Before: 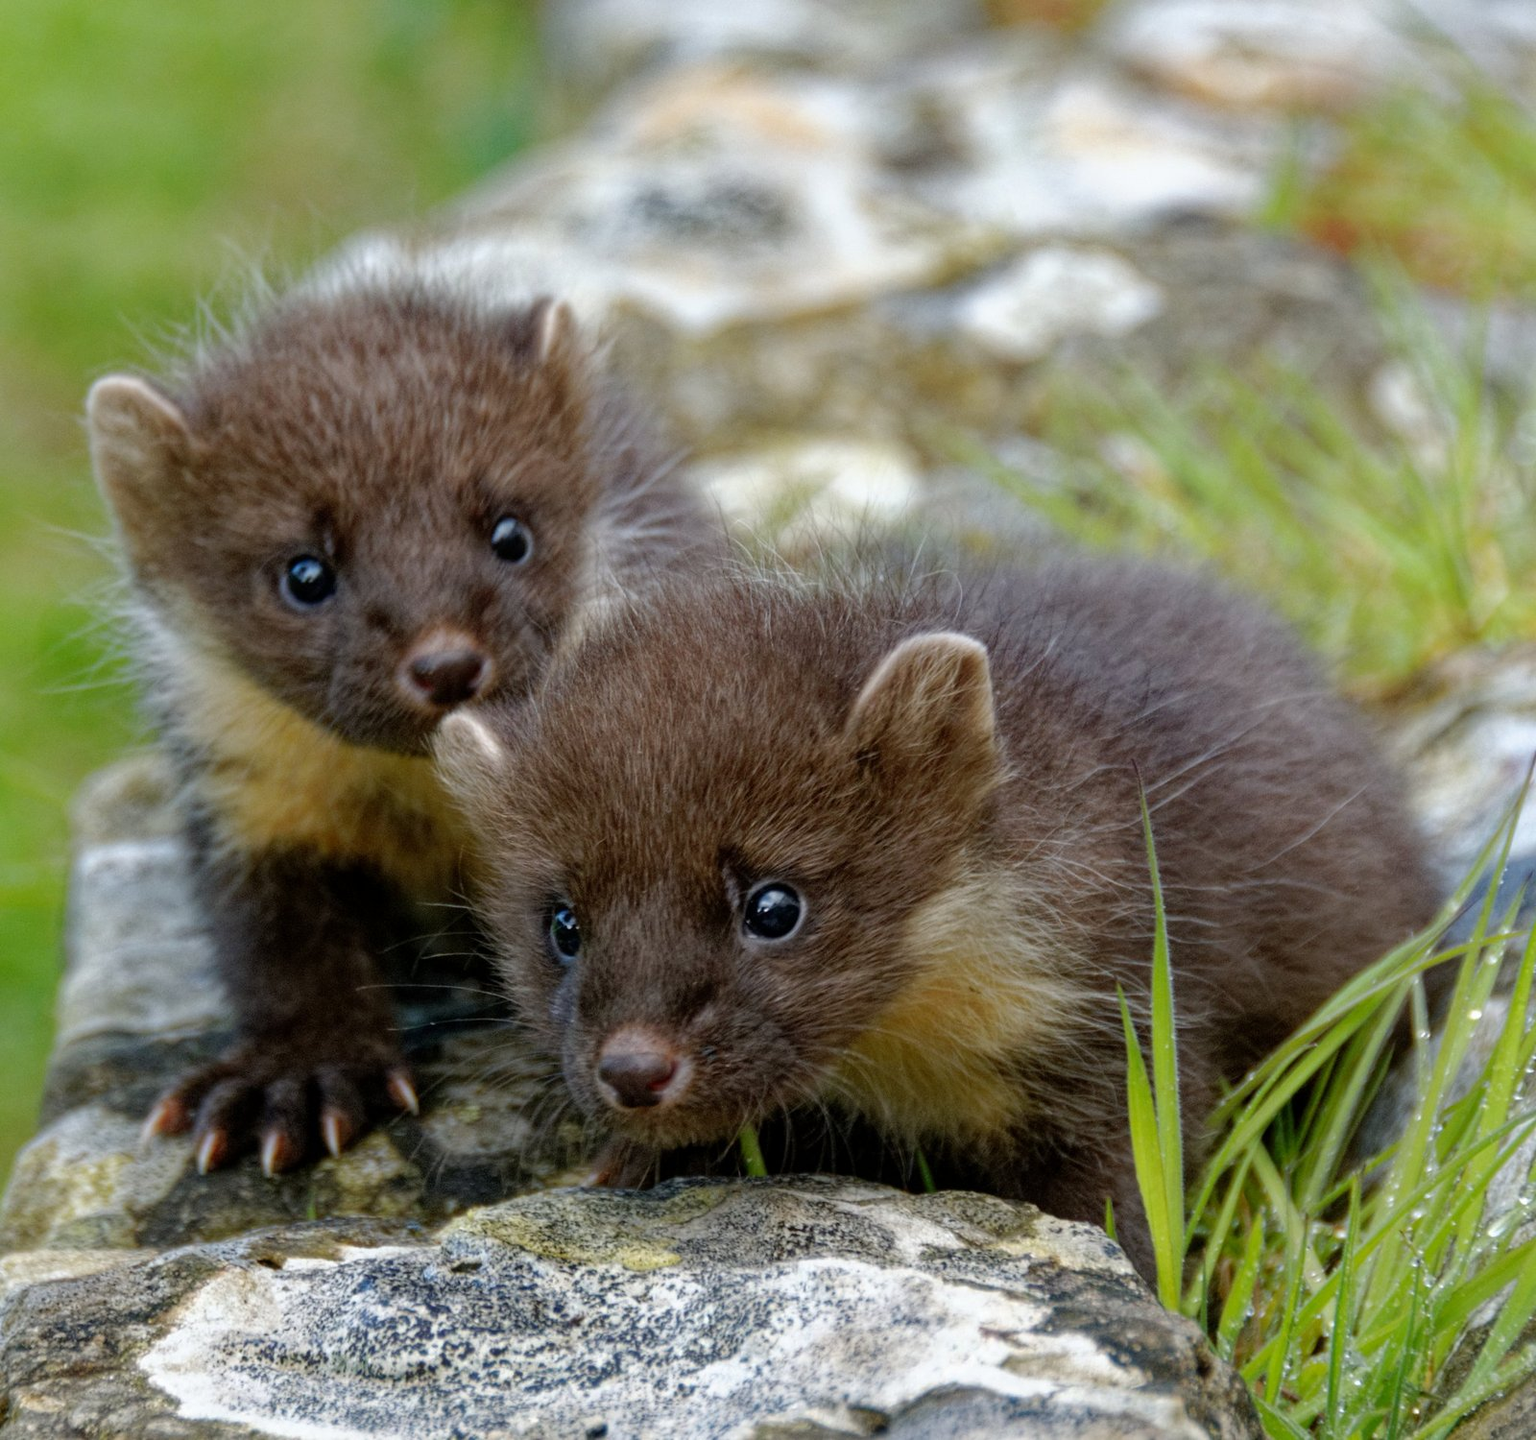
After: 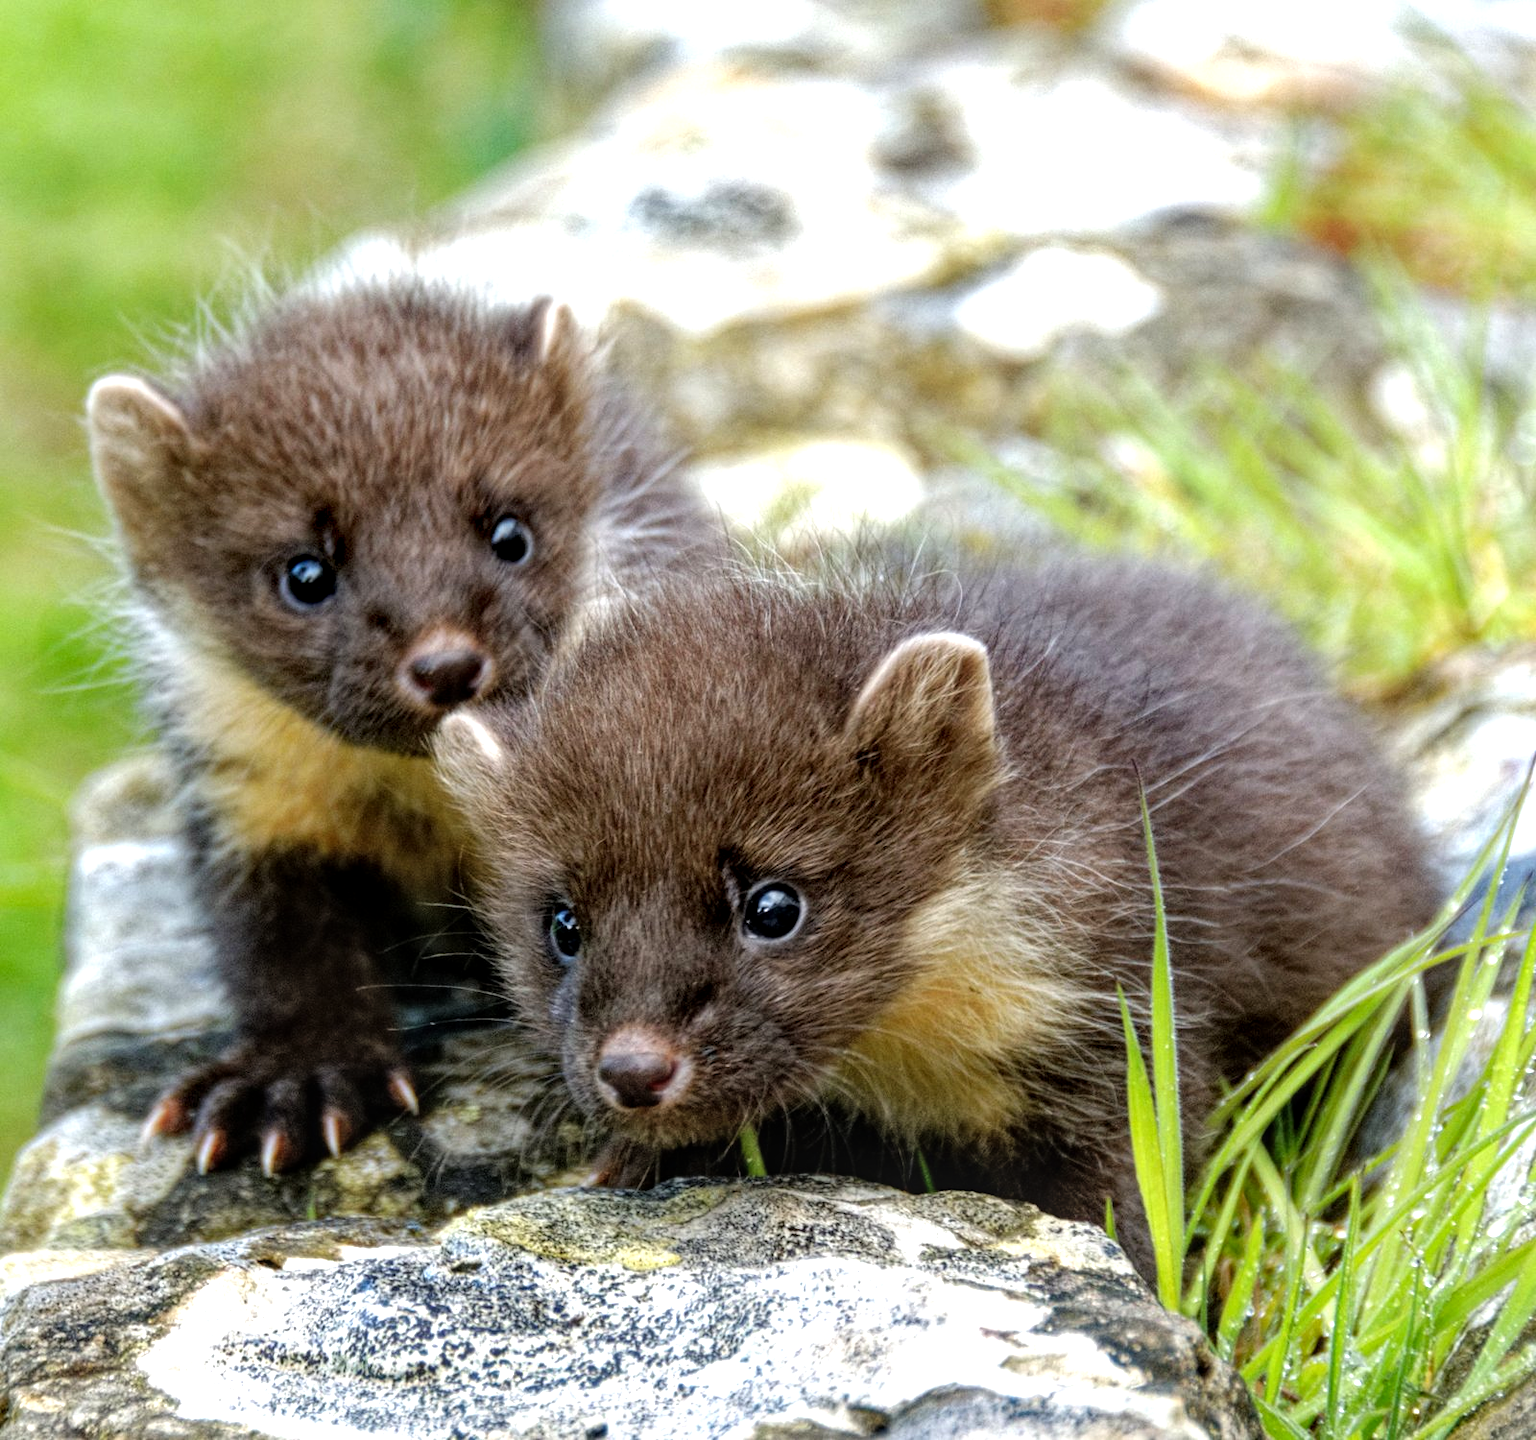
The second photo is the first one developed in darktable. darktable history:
shadows and highlights: shadows 20.37, highlights -20.06, soften with gaussian
local contrast: on, module defaults
exposure: exposure 0.201 EV, compensate exposure bias true, compensate highlight preservation false
tone equalizer: -8 EV -0.757 EV, -7 EV -0.689 EV, -6 EV -0.589 EV, -5 EV -0.366 EV, -3 EV 0.374 EV, -2 EV 0.6 EV, -1 EV 0.697 EV, +0 EV 0.773 EV
